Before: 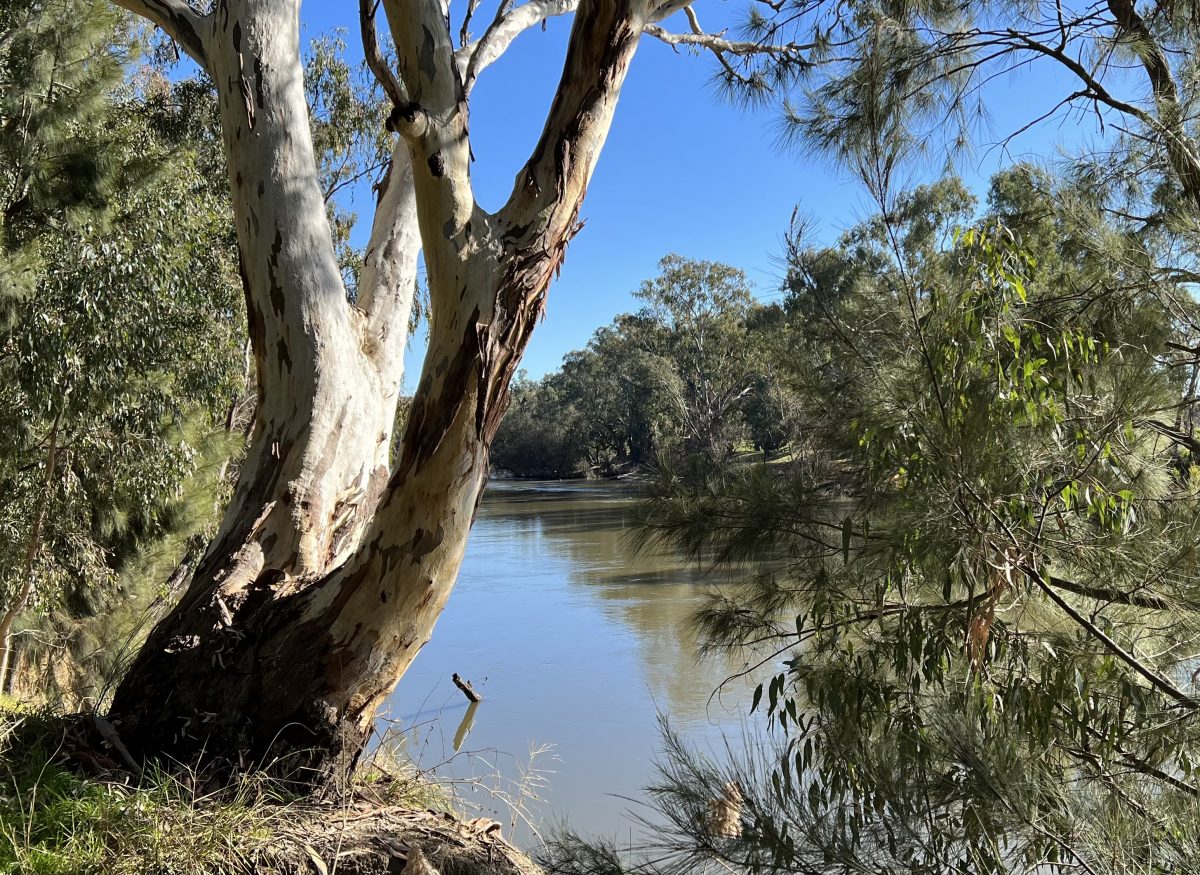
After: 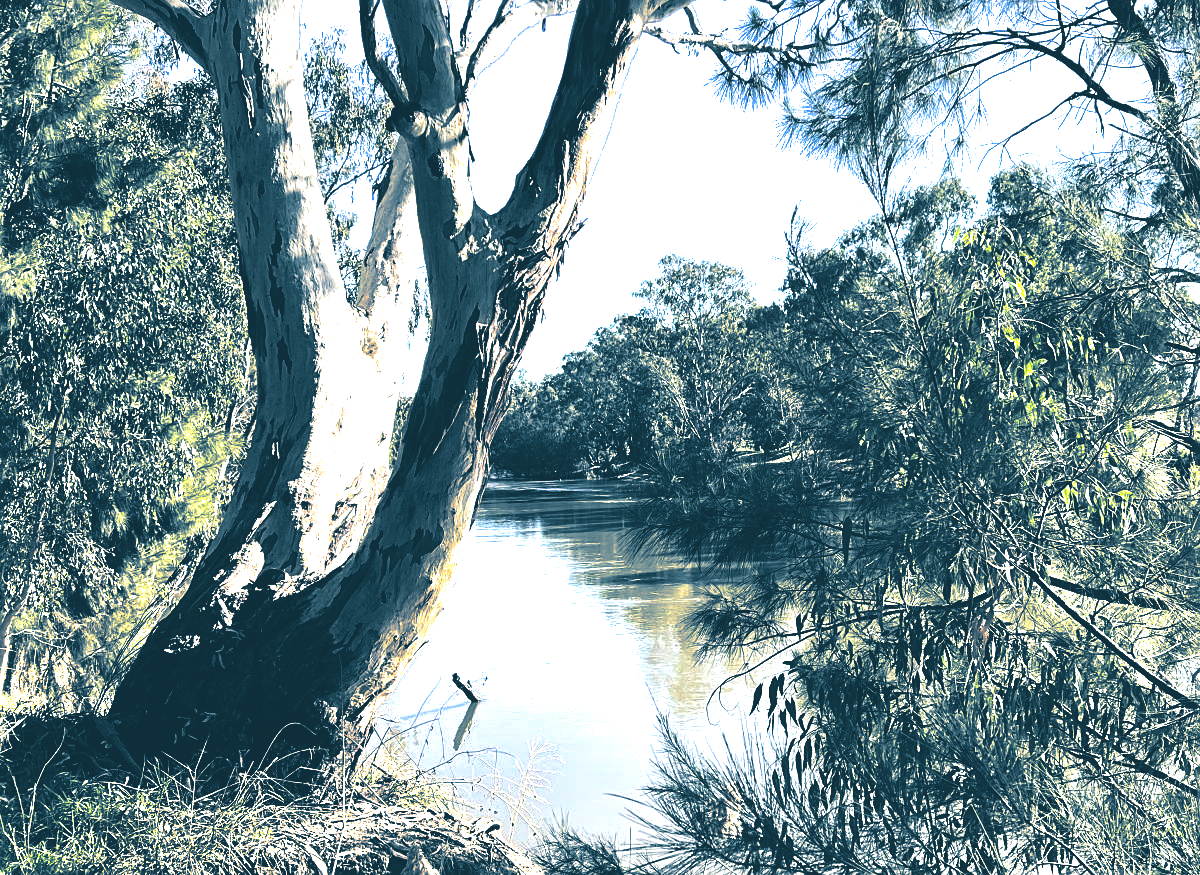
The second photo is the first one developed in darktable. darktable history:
exposure: black level correction 0.001, exposure 1.398 EV, compensate exposure bias true, compensate highlight preservation false
rgb curve: curves: ch0 [(0, 0.186) (0.314, 0.284) (0.775, 0.708) (1, 1)], compensate middle gray true, preserve colors none
sharpen: on, module defaults
split-toning: shadows › hue 212.4°, balance -70
